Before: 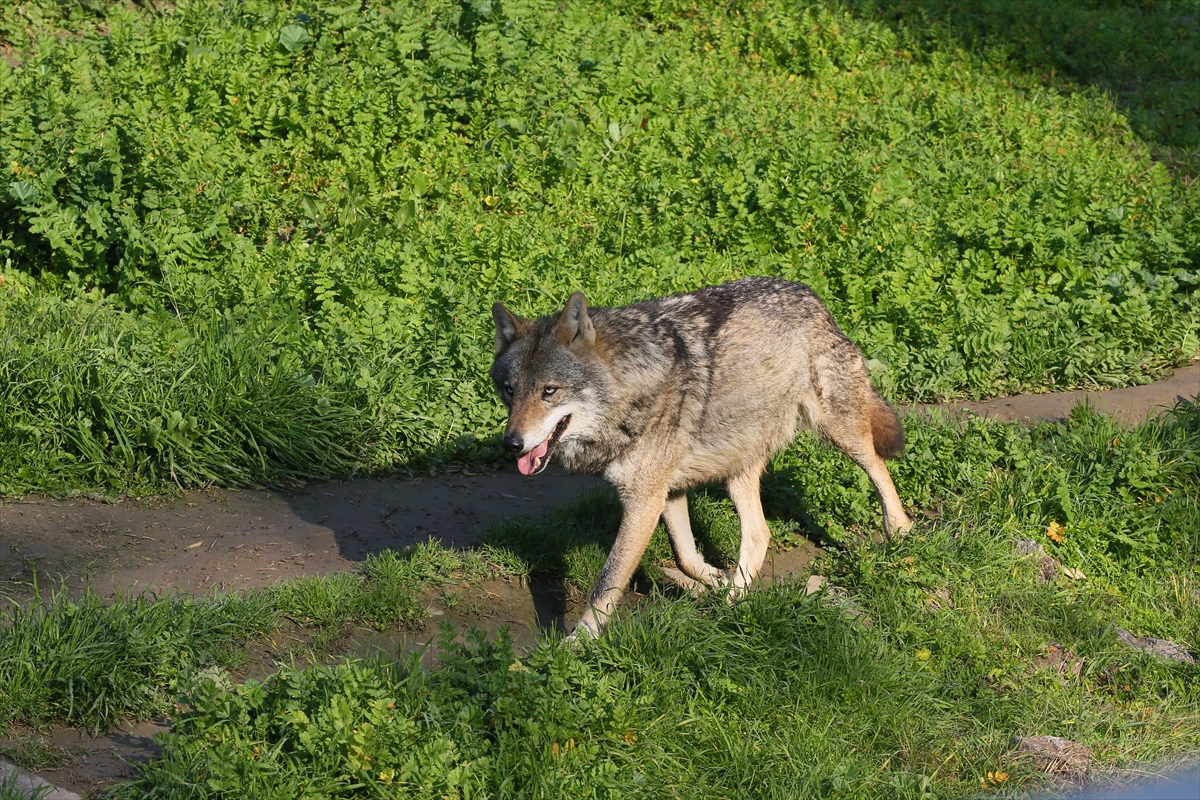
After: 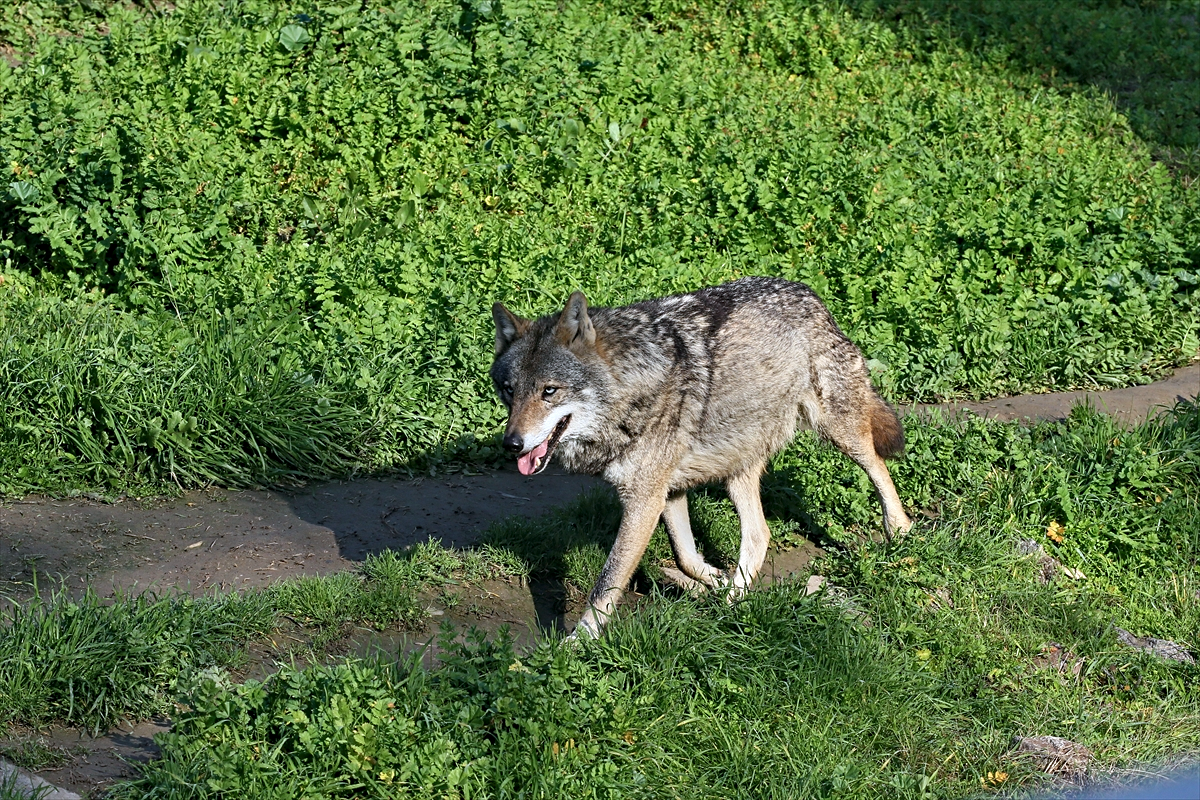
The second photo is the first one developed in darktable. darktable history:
color calibration: illuminant custom, x 0.368, y 0.373, temperature 4330.32 K
contrast equalizer: octaves 7, y [[0.502, 0.517, 0.543, 0.576, 0.611, 0.631], [0.5 ×6], [0.5 ×6], [0 ×6], [0 ×6]]
